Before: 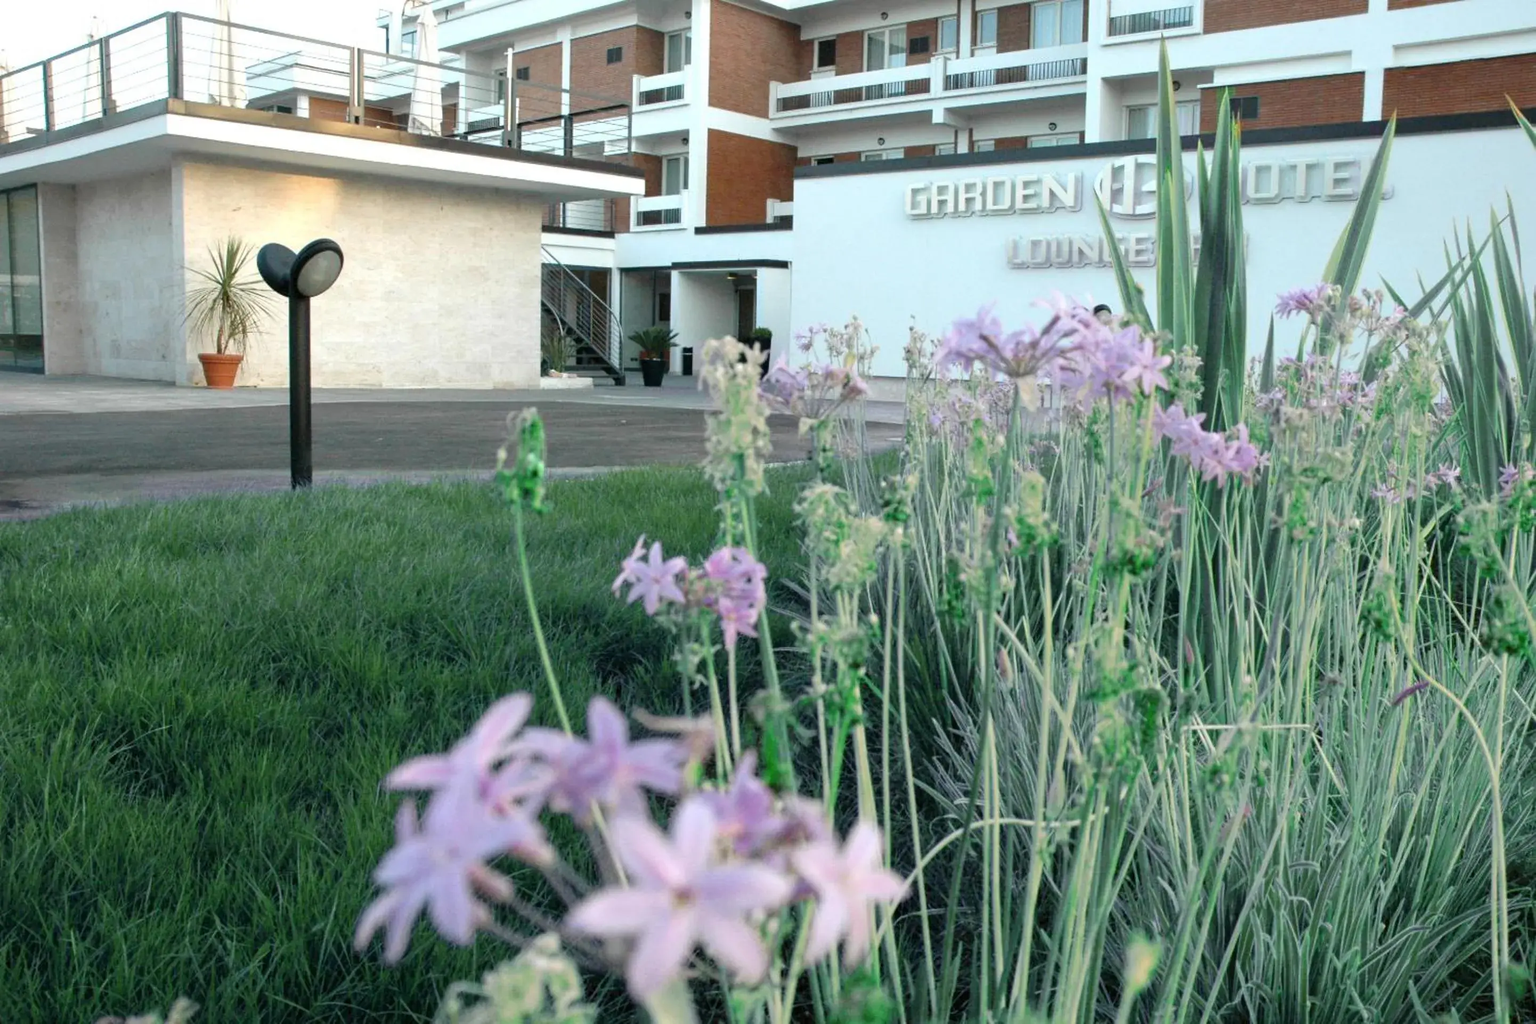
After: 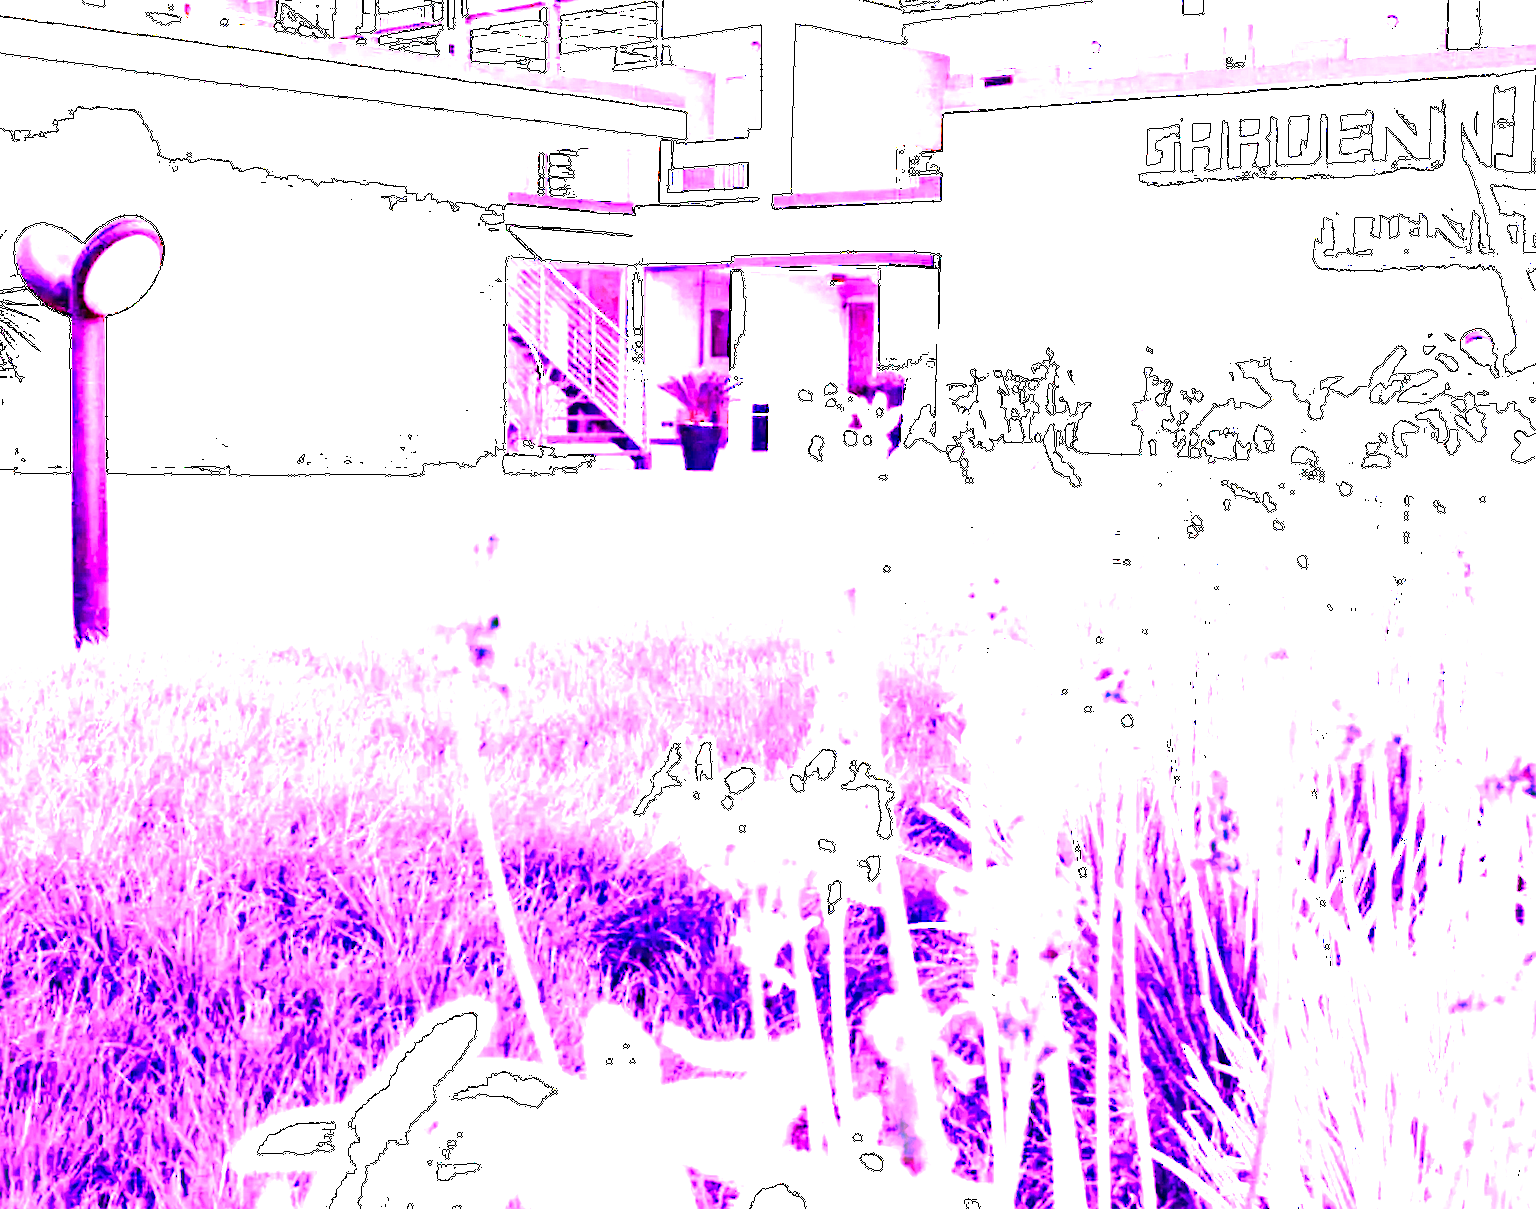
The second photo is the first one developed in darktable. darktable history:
color balance rgb: perceptual saturation grading › global saturation 25%, perceptual saturation grading › highlights -50%, perceptual saturation grading › shadows 30%, perceptual brilliance grading › global brilliance 12%, global vibrance 20%
crop: left 16.202%, top 11.208%, right 26.045%, bottom 20.557%
white balance: red 8, blue 8
